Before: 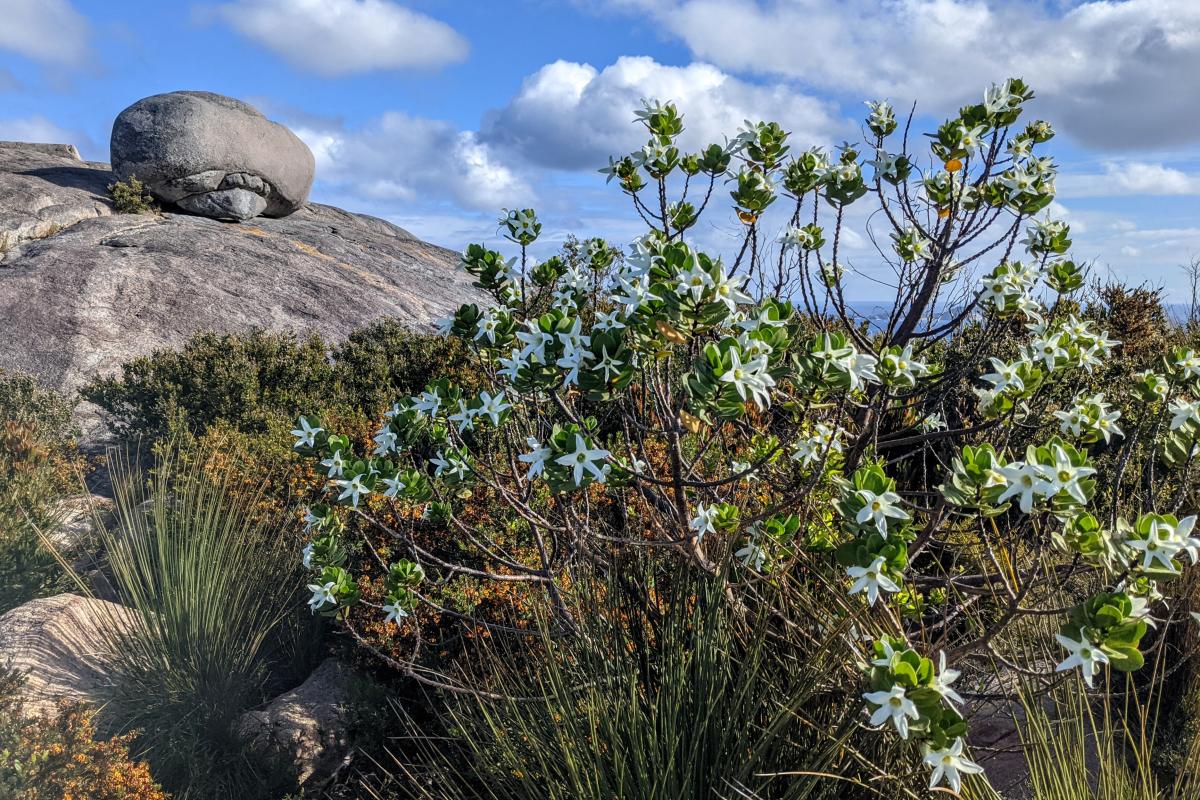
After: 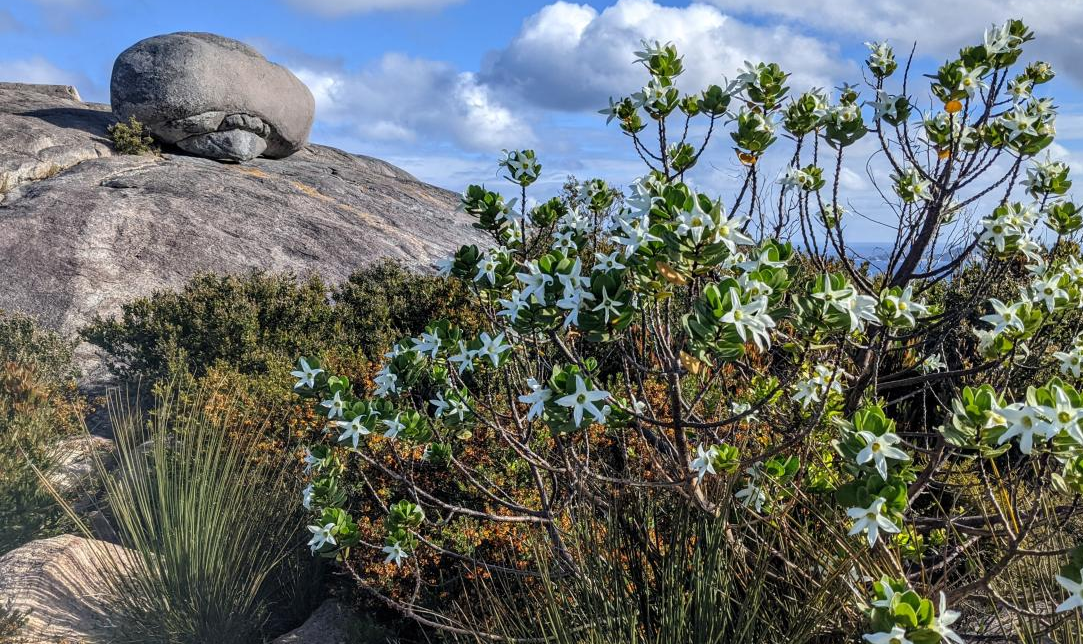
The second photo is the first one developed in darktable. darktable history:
crop: top 7.482%, right 9.748%, bottom 11.918%
